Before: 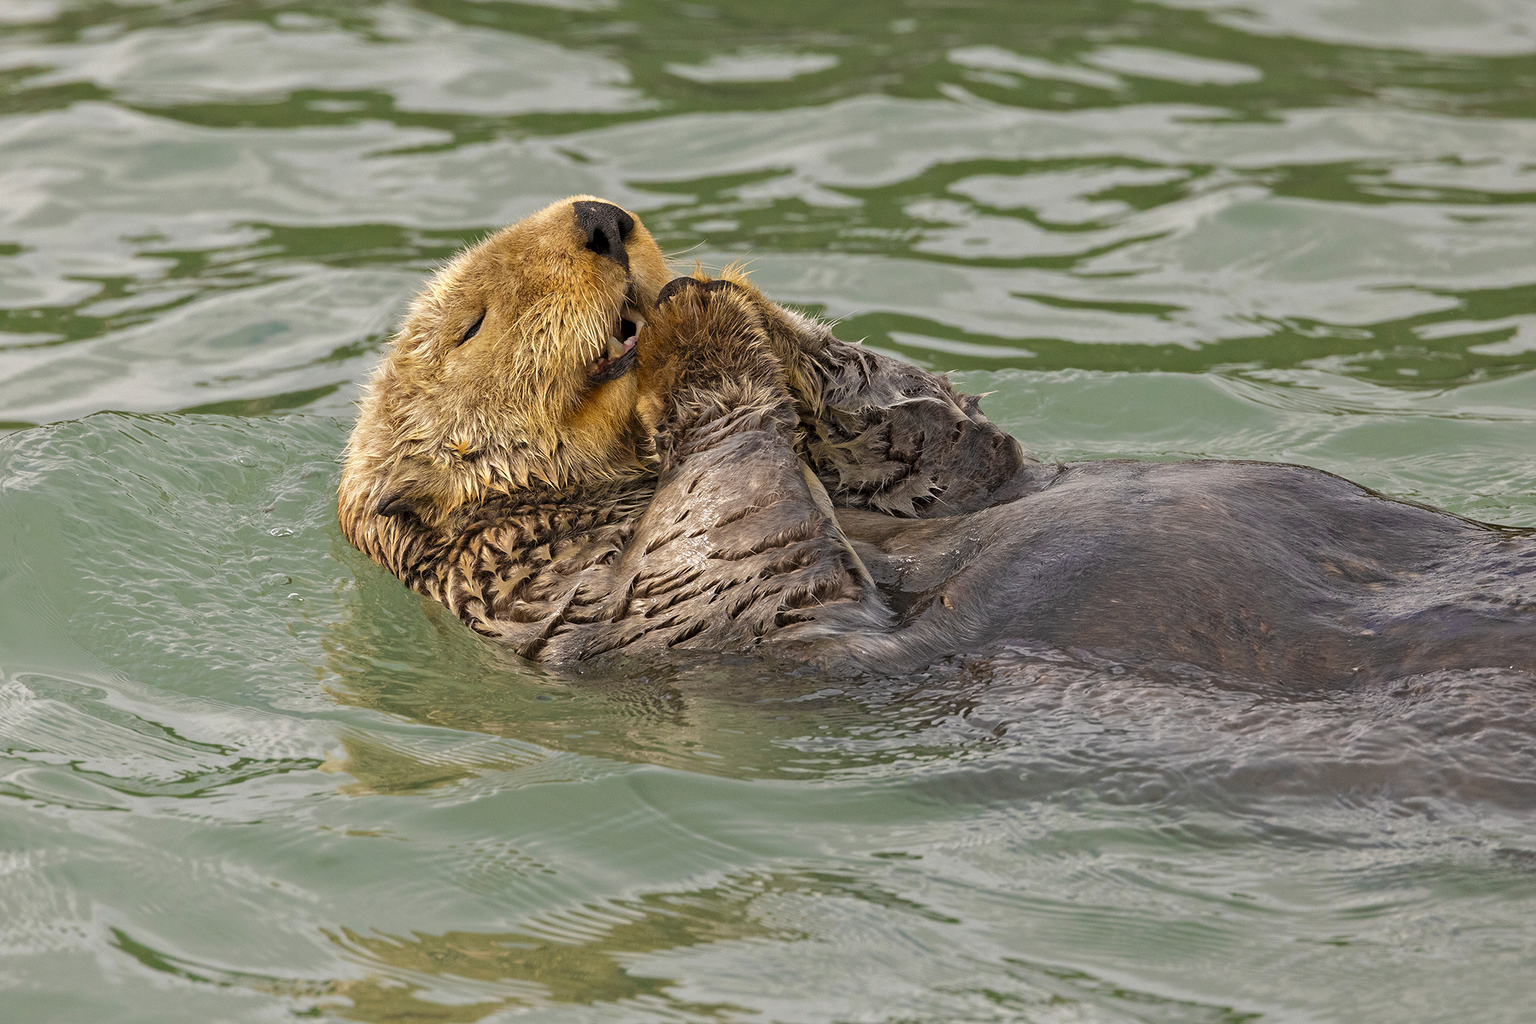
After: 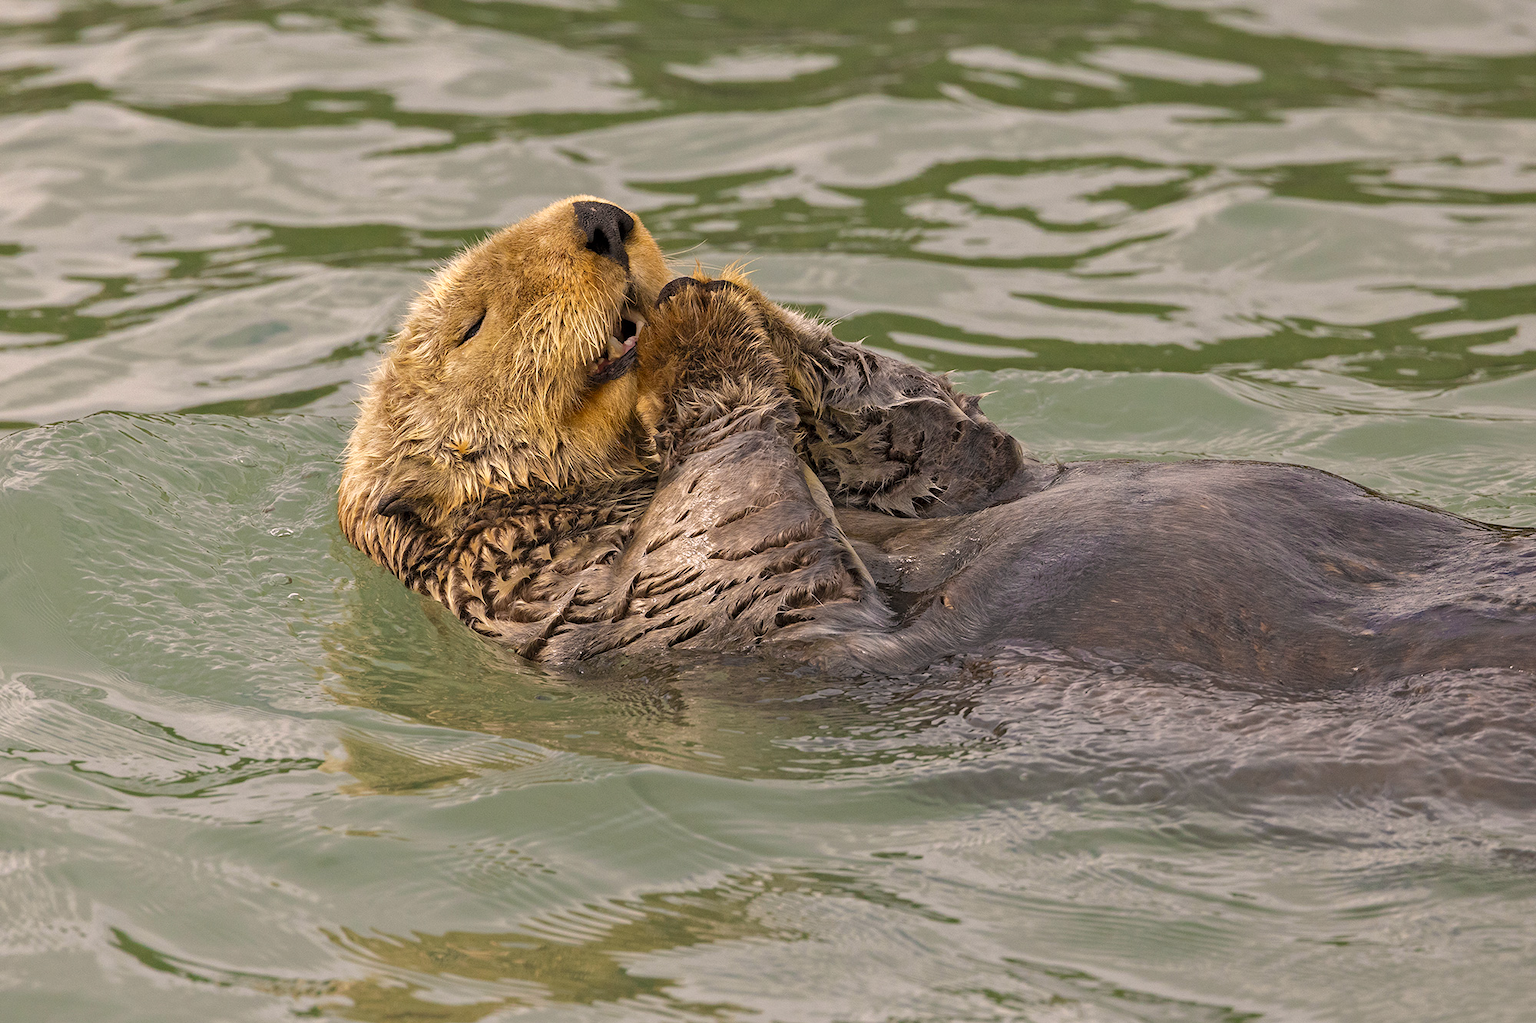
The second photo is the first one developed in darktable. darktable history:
color correction: highlights a* 5.93, highlights b* 4.82
